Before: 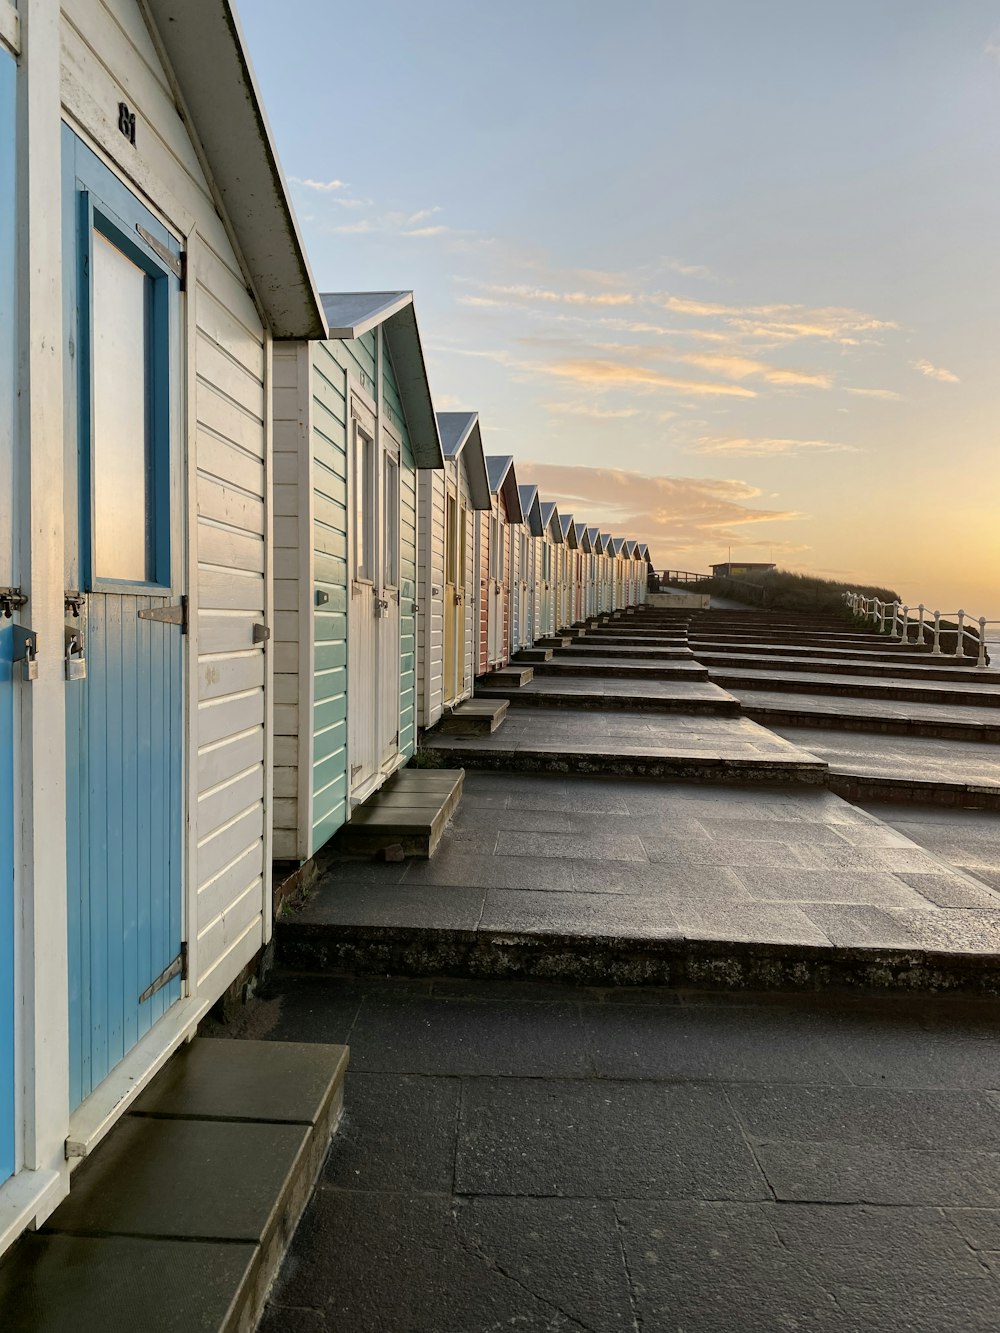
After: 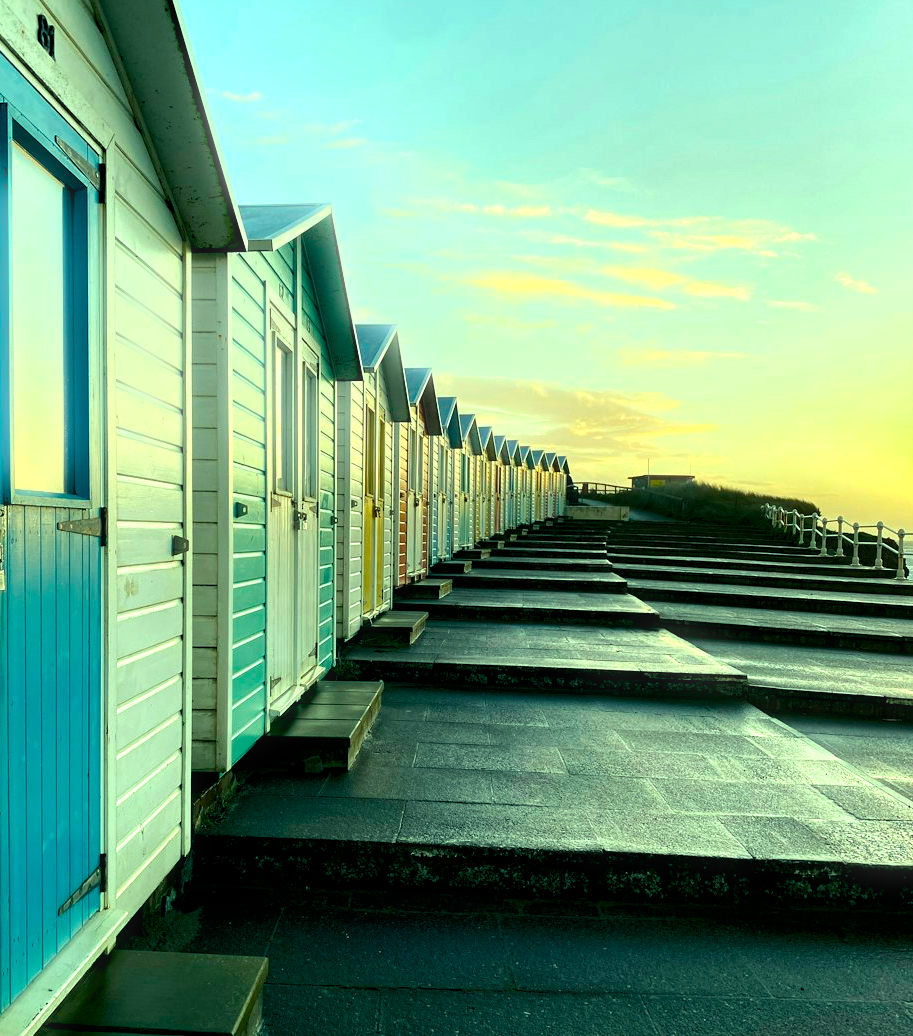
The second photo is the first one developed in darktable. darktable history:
white balance: red 0.967, blue 1.049
color correction: highlights a* -5.94, highlights b* 11.19
crop: left 8.155%, top 6.611%, bottom 15.385%
bloom: size 3%, threshold 100%, strength 0%
color balance rgb: shadows lift › luminance -7.7%, shadows lift › chroma 2.13%, shadows lift › hue 165.27°, power › luminance -7.77%, power › chroma 1.1%, power › hue 215.88°, highlights gain › luminance 15.15%, highlights gain › chroma 7%, highlights gain › hue 125.57°, global offset › luminance -0.33%, global offset › chroma 0.11%, global offset › hue 165.27°, perceptual saturation grading › global saturation 24.42%, perceptual saturation grading › highlights -24.42%, perceptual saturation grading › mid-tones 24.42%, perceptual saturation grading › shadows 40%, perceptual brilliance grading › global brilliance -5%, perceptual brilliance grading › highlights 24.42%, perceptual brilliance grading › mid-tones 7%, perceptual brilliance grading › shadows -5%
